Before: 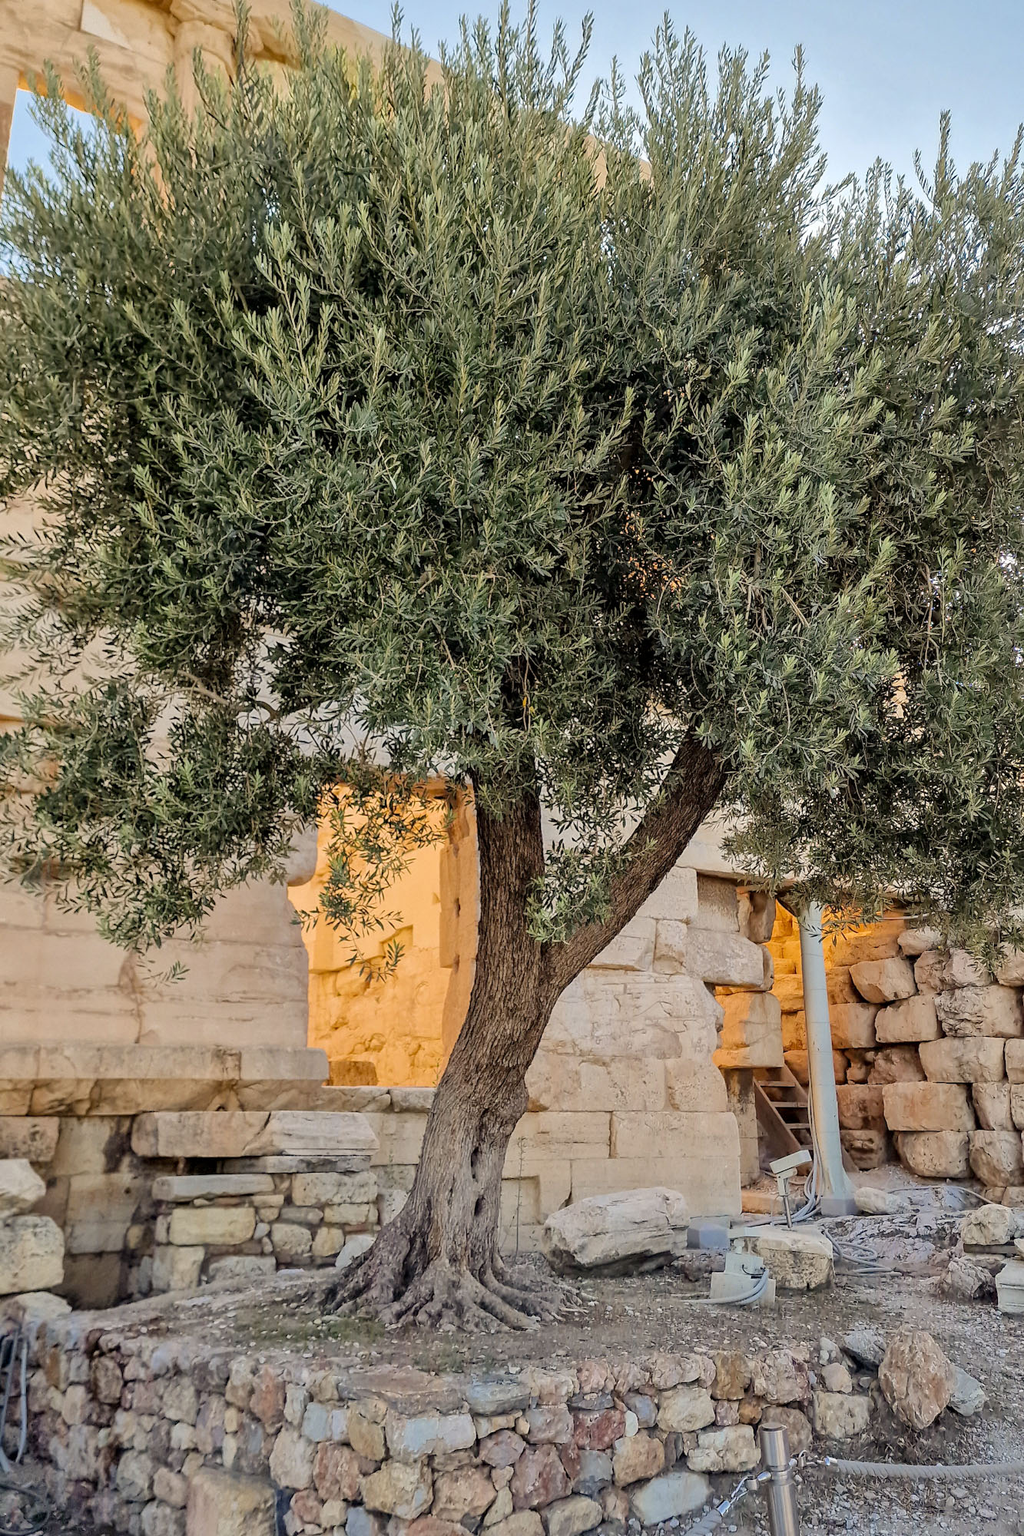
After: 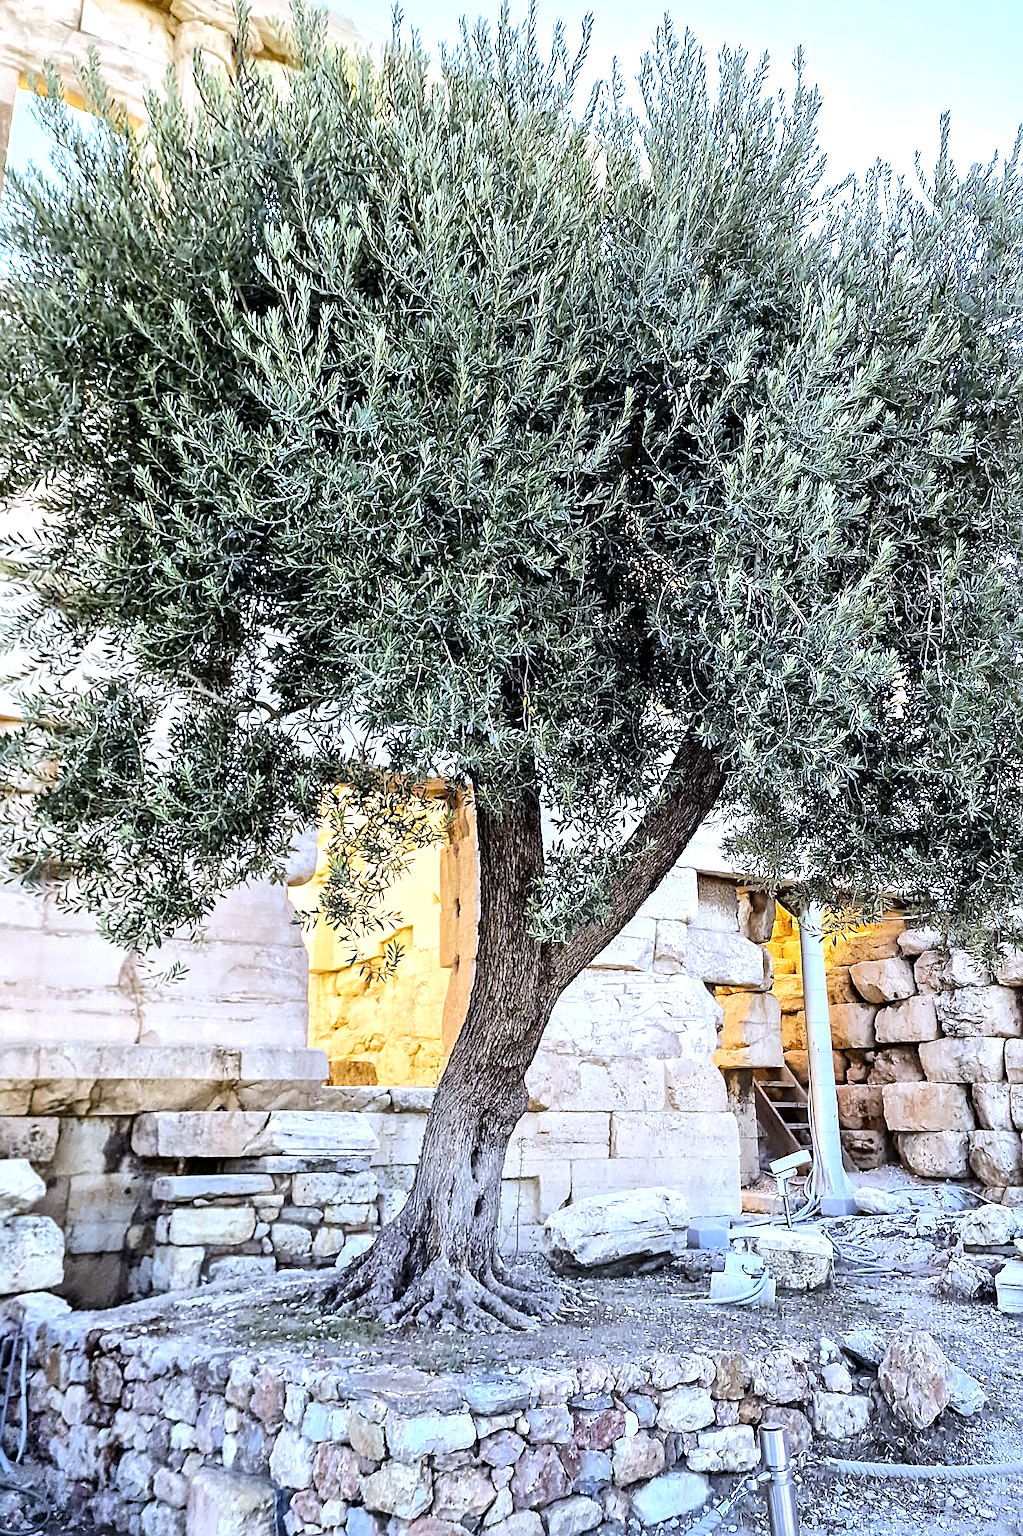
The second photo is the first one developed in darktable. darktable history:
sharpen: on, module defaults
exposure: black level correction 0, exposure 0.5 EV, compensate exposure bias true, compensate highlight preservation false
tone equalizer: -8 EV -0.75 EV, -7 EV -0.7 EV, -6 EV -0.6 EV, -5 EV -0.4 EV, -3 EV 0.4 EV, -2 EV 0.6 EV, -1 EV 0.7 EV, +0 EV 0.75 EV, edges refinement/feathering 500, mask exposure compensation -1.57 EV, preserve details no
white balance: red 0.871, blue 1.249
